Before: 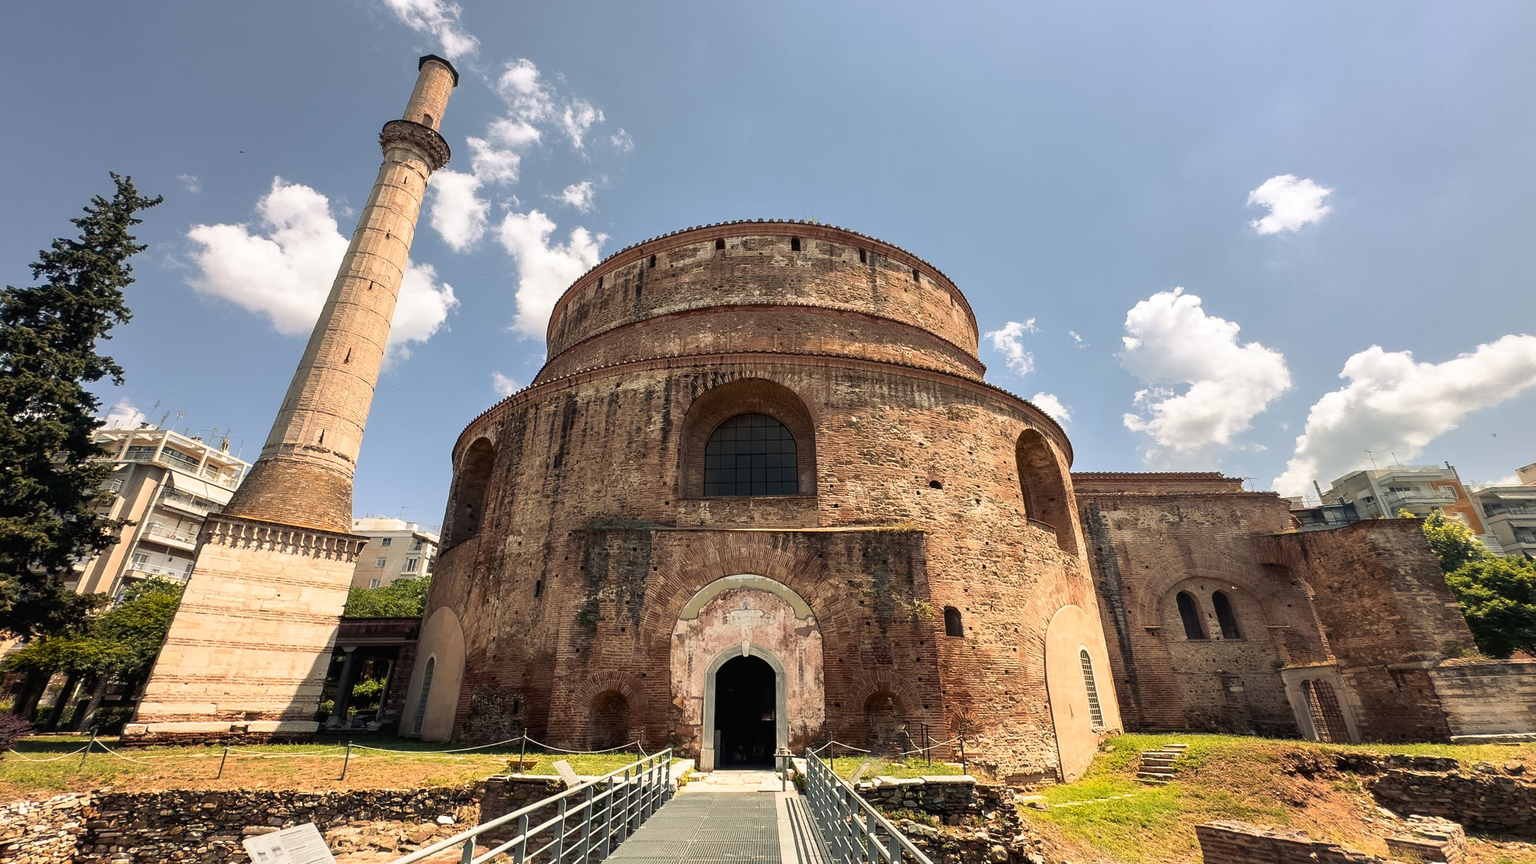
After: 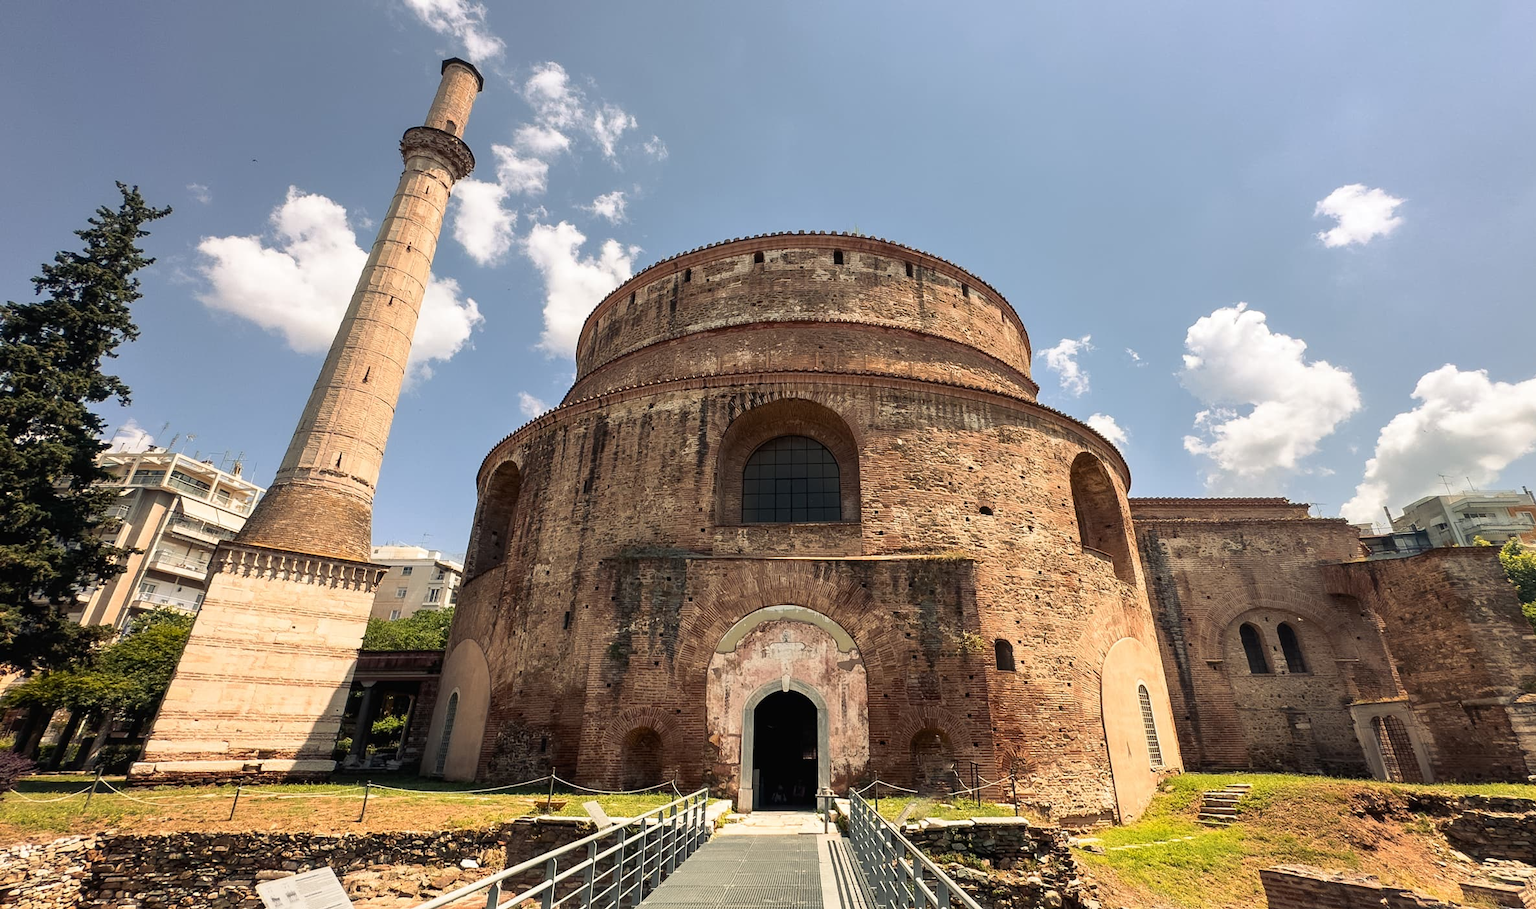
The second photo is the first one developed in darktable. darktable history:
crop and rotate: left 0%, right 5.075%
